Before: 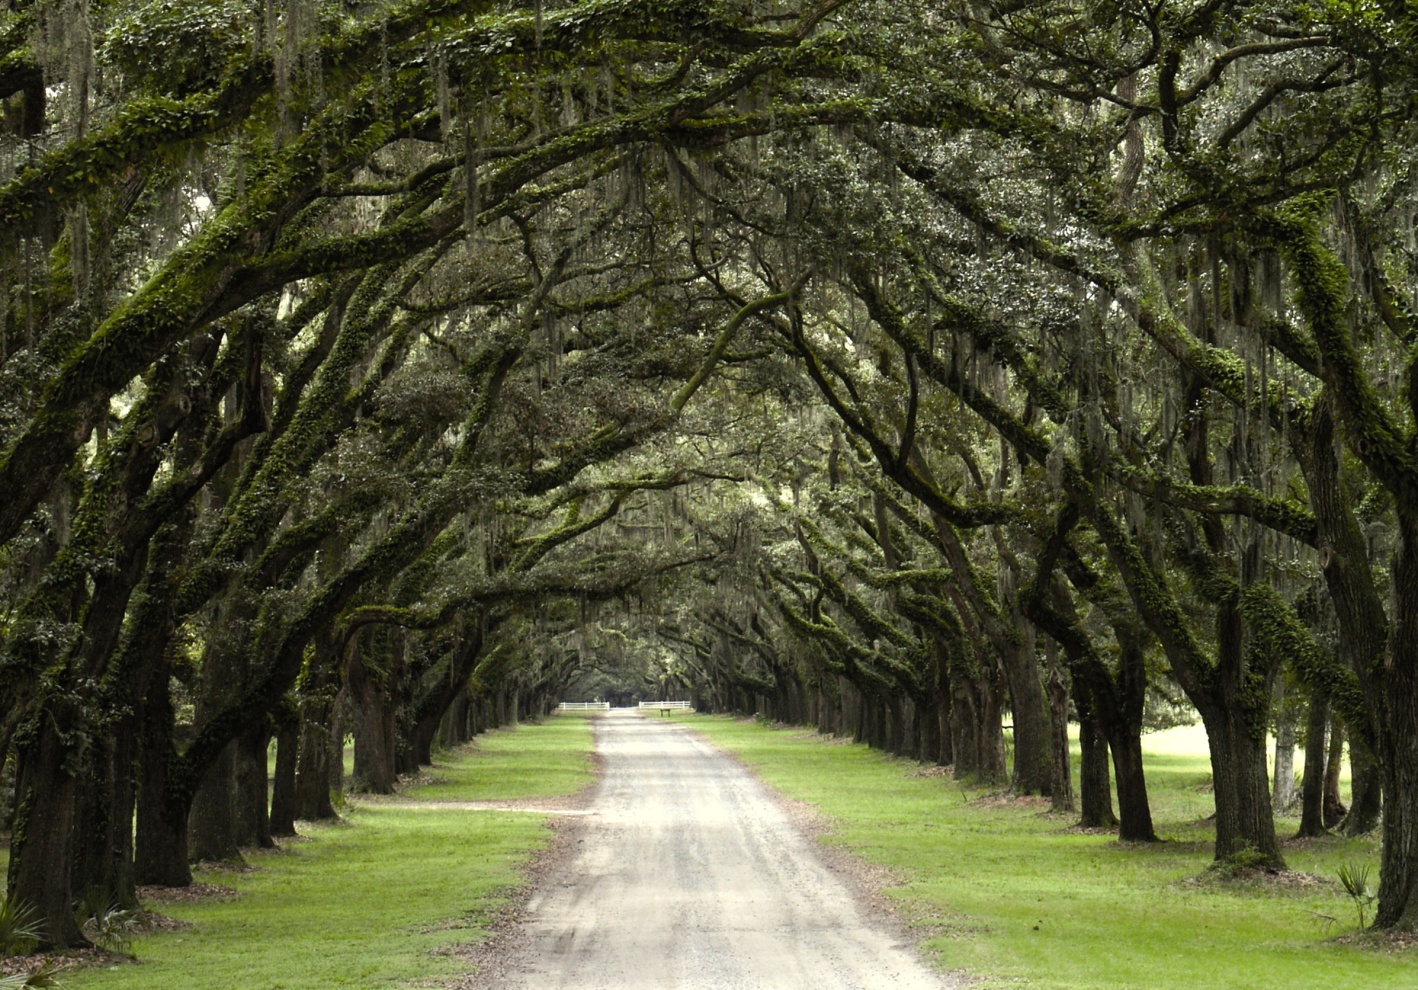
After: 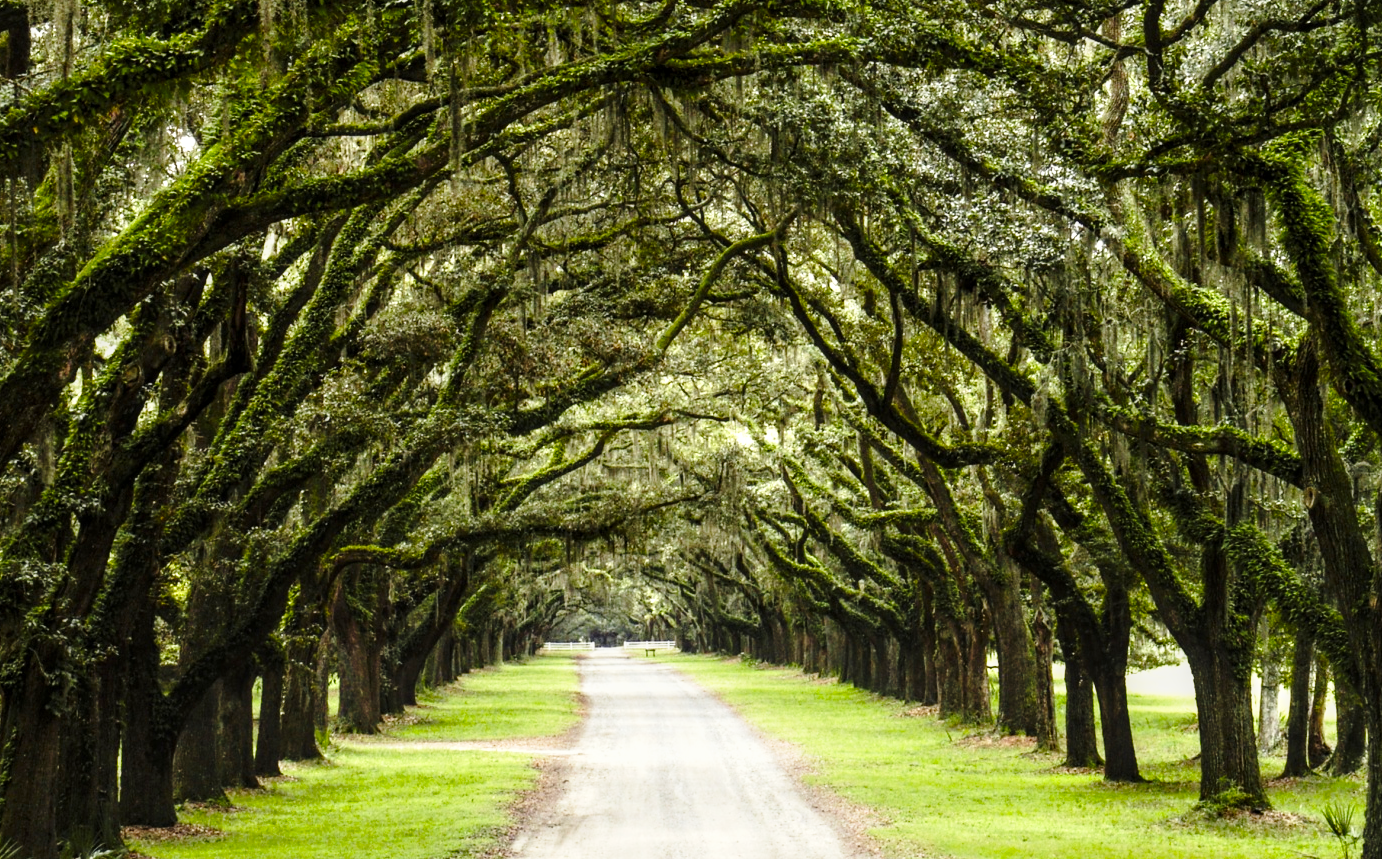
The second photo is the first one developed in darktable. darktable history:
local contrast: on, module defaults
crop: left 1.066%, top 6.148%, right 1.46%, bottom 7.024%
base curve: curves: ch0 [(0, 0) (0.028, 0.03) (0.121, 0.232) (0.46, 0.748) (0.859, 0.968) (1, 1)], preserve colors none
color zones: curves: ch0 [(0.224, 0.526) (0.75, 0.5)]; ch1 [(0.055, 0.526) (0.224, 0.761) (0.377, 0.526) (0.75, 0.5)]
